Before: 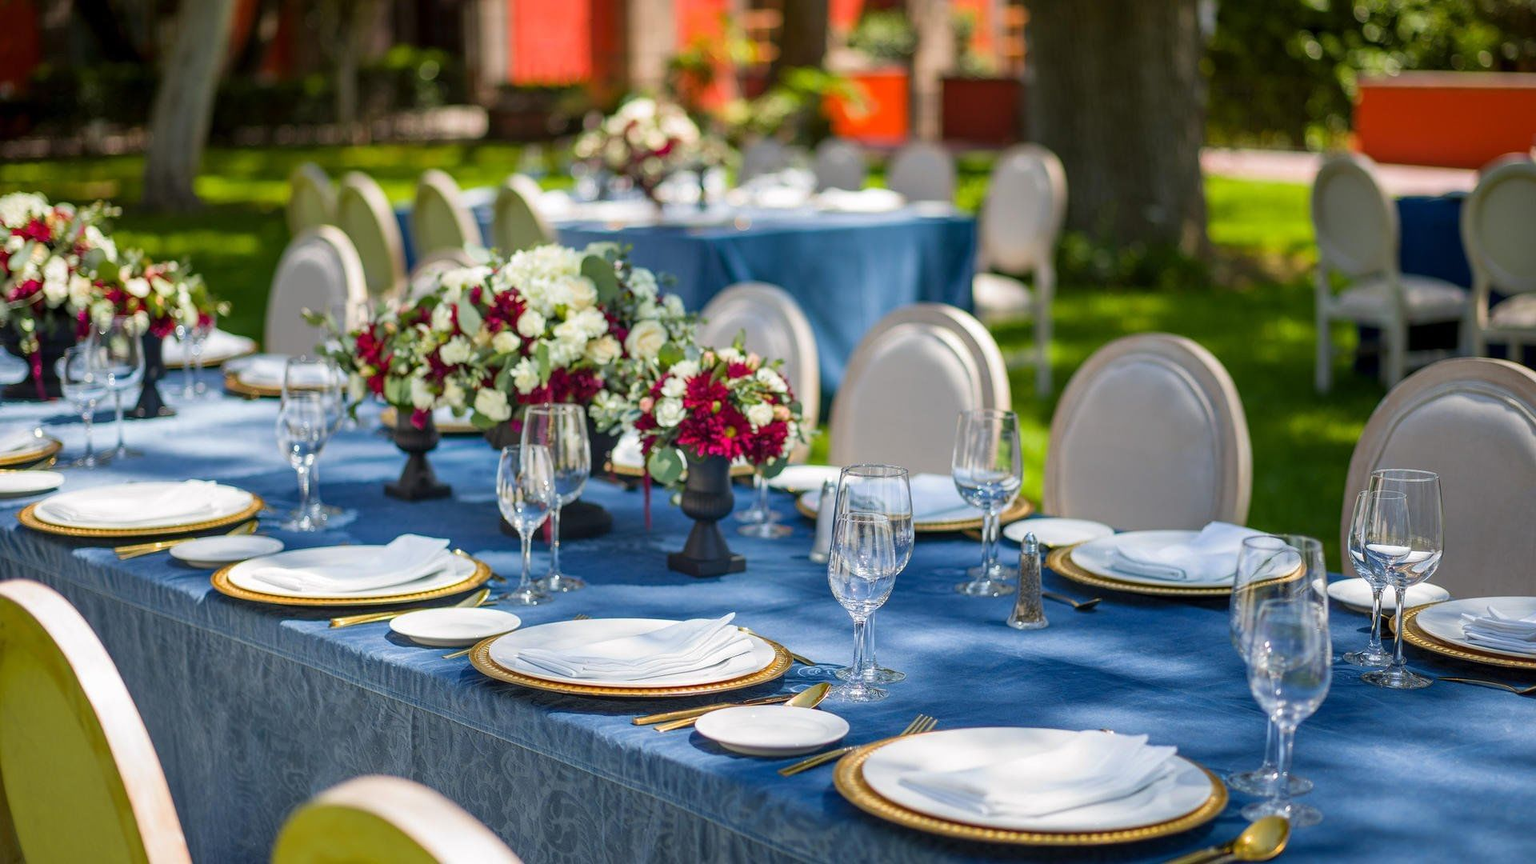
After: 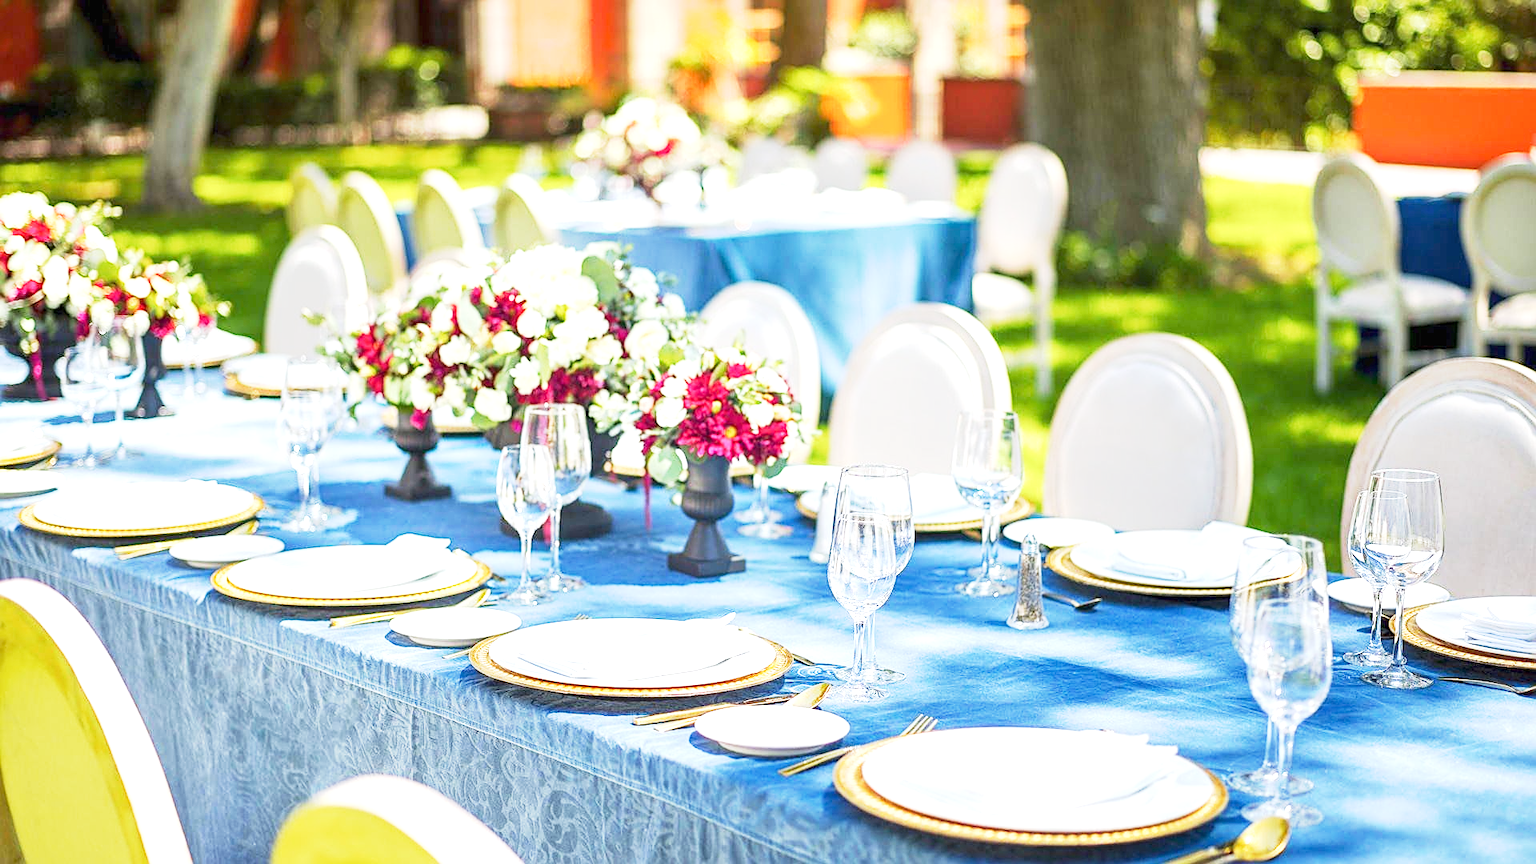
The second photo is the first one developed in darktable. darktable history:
sharpen: on, module defaults
exposure: black level correction 0, exposure 1.9 EV, compensate highlight preservation false
base curve: curves: ch0 [(0, 0) (0.088, 0.125) (0.176, 0.251) (0.354, 0.501) (0.613, 0.749) (1, 0.877)], preserve colors none
